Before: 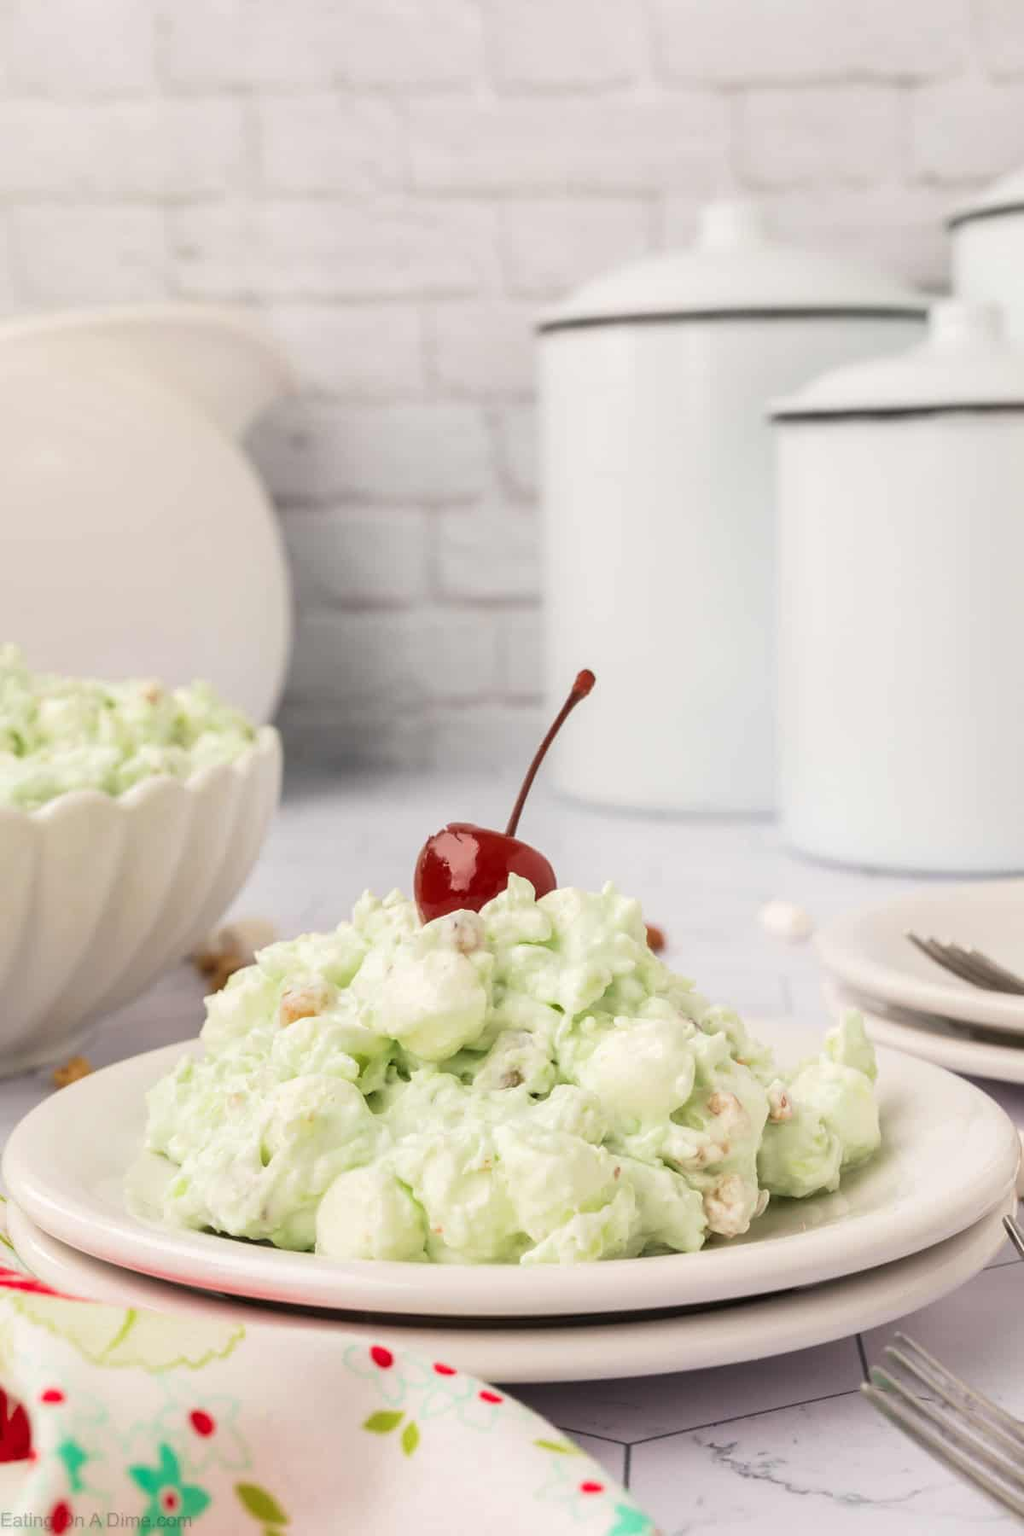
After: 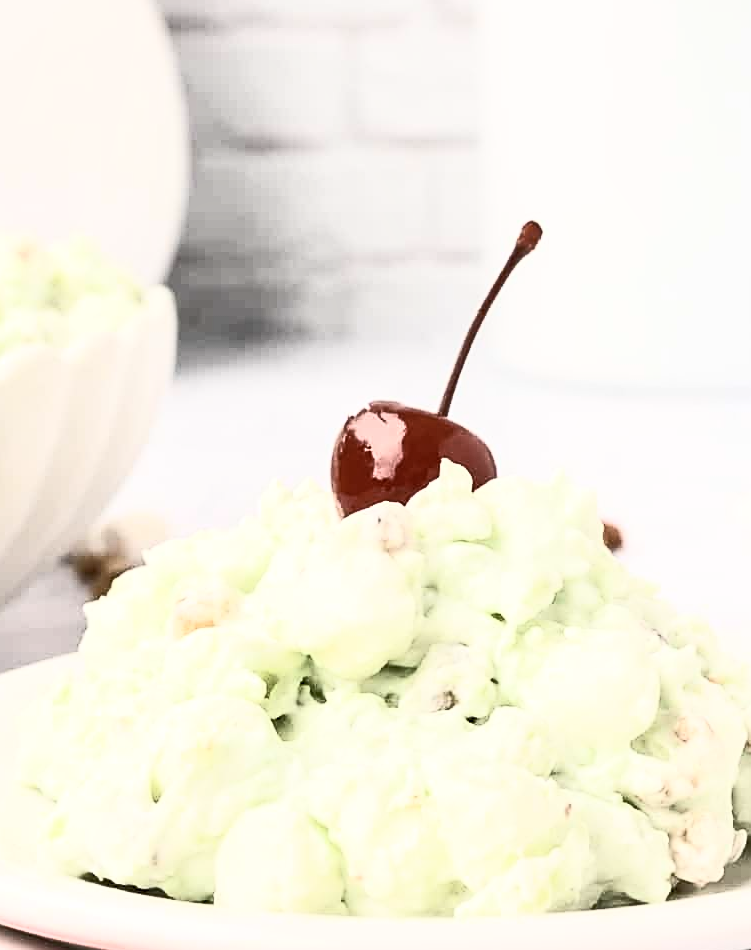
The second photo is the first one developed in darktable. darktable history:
crop: left 12.925%, top 31.385%, right 24.465%, bottom 15.834%
exposure: black level correction 0.009, compensate highlight preservation false
shadows and highlights: shadows 73.7, highlights -25.43, soften with gaussian
sharpen: on, module defaults
contrast brightness saturation: contrast 0.584, brightness 0.569, saturation -0.336
tone equalizer: edges refinement/feathering 500, mask exposure compensation -1.57 EV, preserve details no
local contrast: highlights 100%, shadows 99%, detail 119%, midtone range 0.2
